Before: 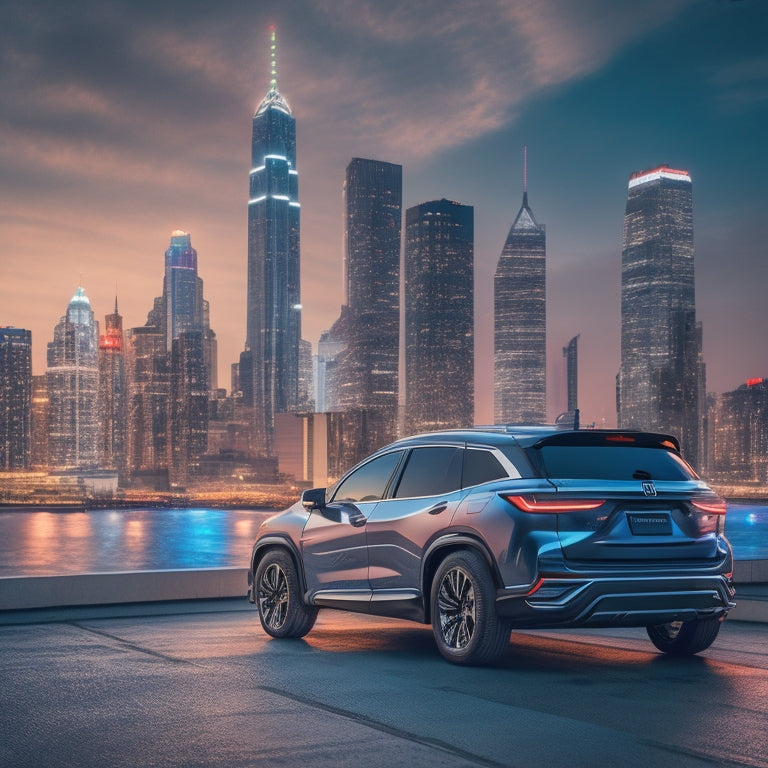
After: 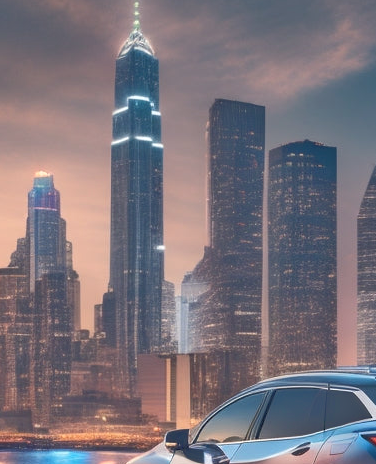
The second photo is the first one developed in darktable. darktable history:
crop: left 17.876%, top 7.741%, right 33.042%, bottom 31.743%
exposure: exposure -0.014 EV, compensate exposure bias true, compensate highlight preservation false
tone equalizer: -8 EV -0.533 EV, -7 EV -0.299 EV, -6 EV -0.114 EV, -5 EV 0.392 EV, -4 EV 0.985 EV, -3 EV 0.822 EV, -2 EV -0.006 EV, -1 EV 0.136 EV, +0 EV -0.011 EV
